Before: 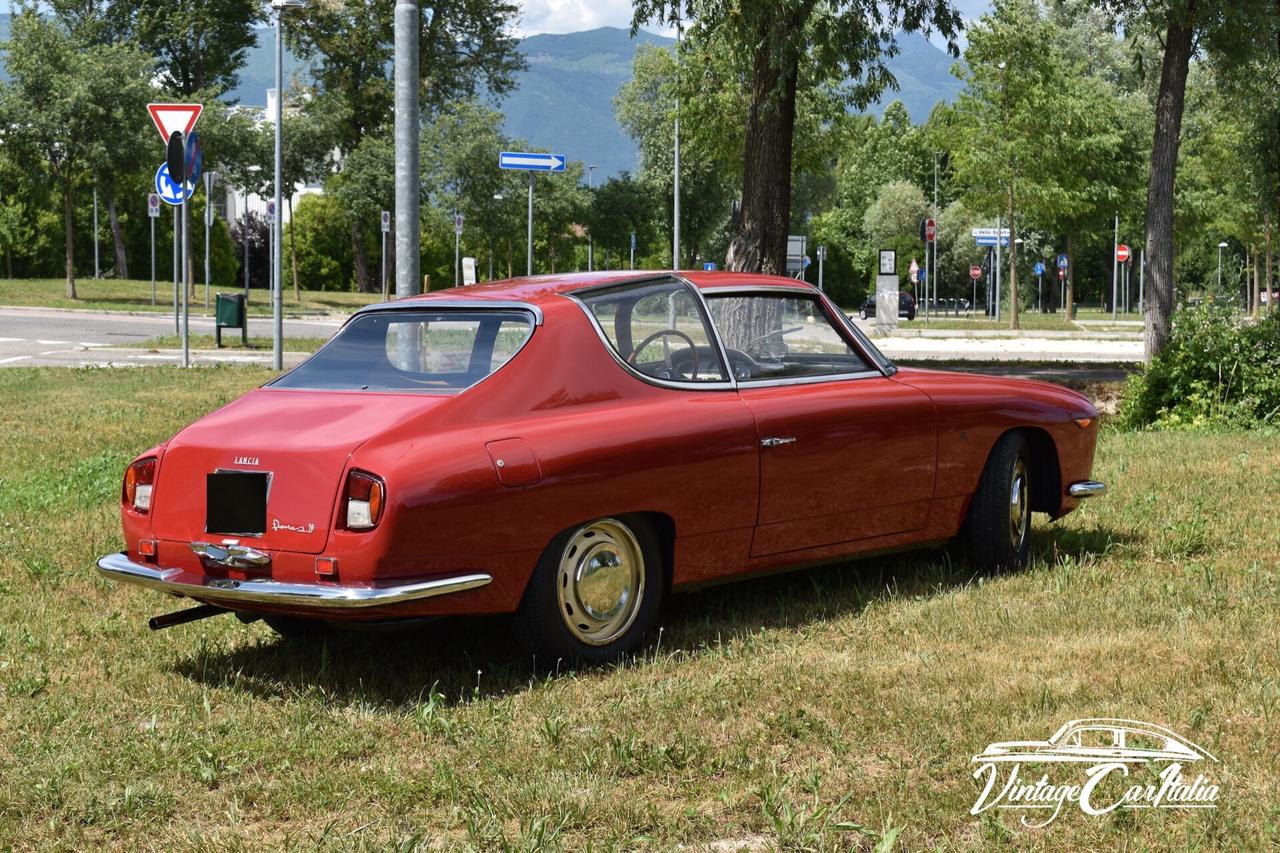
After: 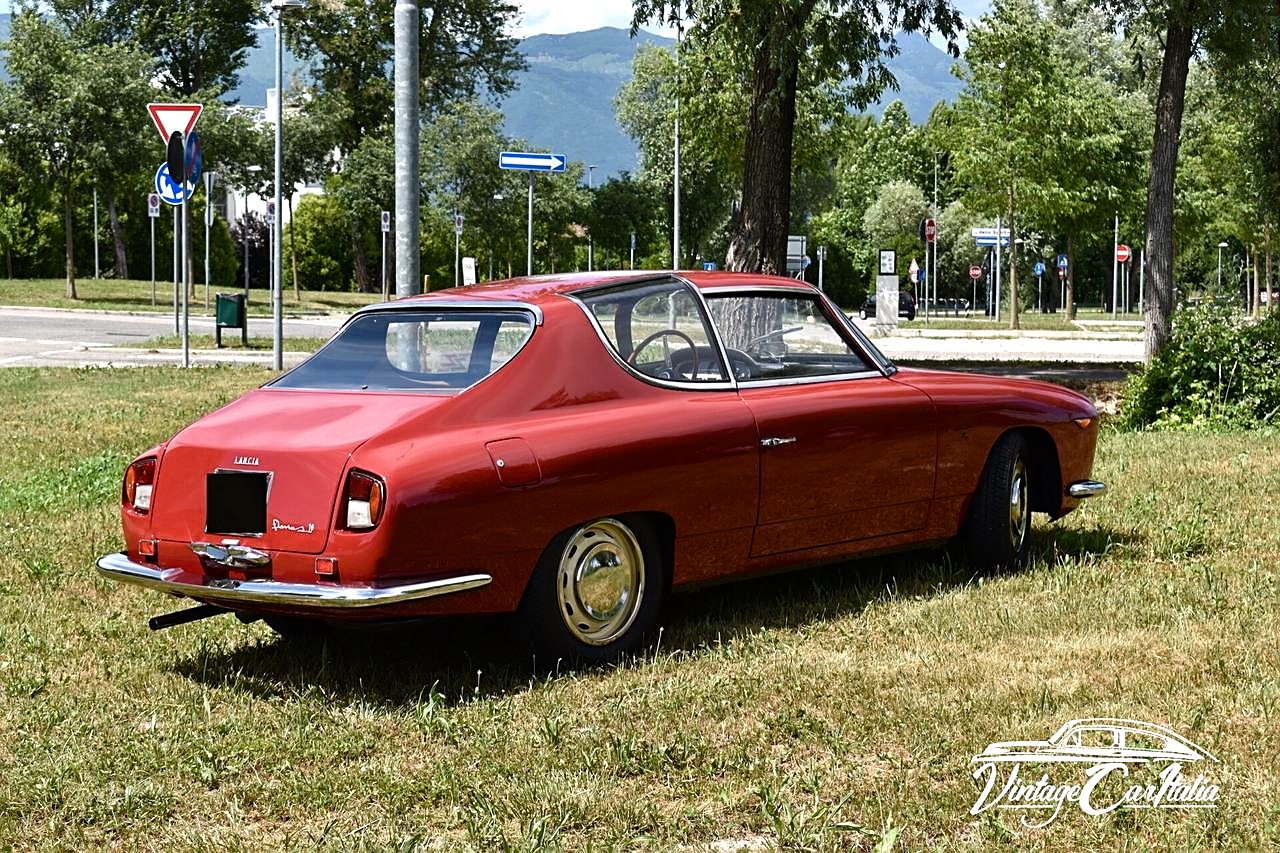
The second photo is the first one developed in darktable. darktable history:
sharpen: on, module defaults
color balance rgb: shadows lift › luminance -20%, power › hue 72.24°, highlights gain › luminance 15%, global offset › hue 171.6°, perceptual saturation grading › highlights -30%, perceptual saturation grading › shadows 20%, global vibrance 30%, contrast 10%
